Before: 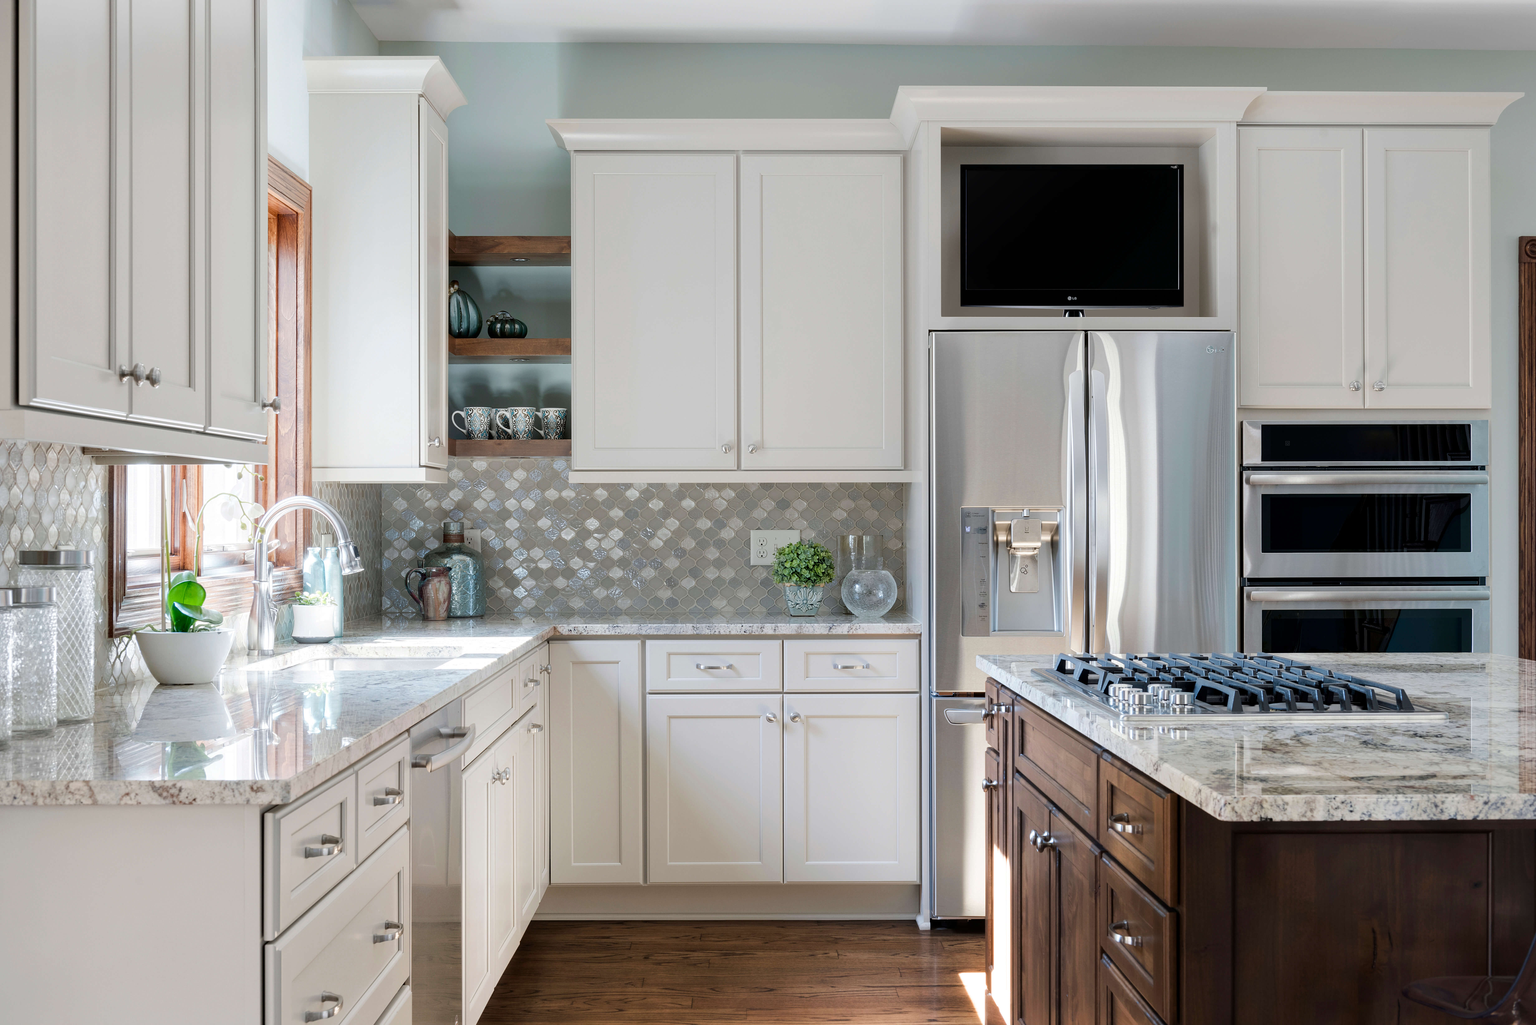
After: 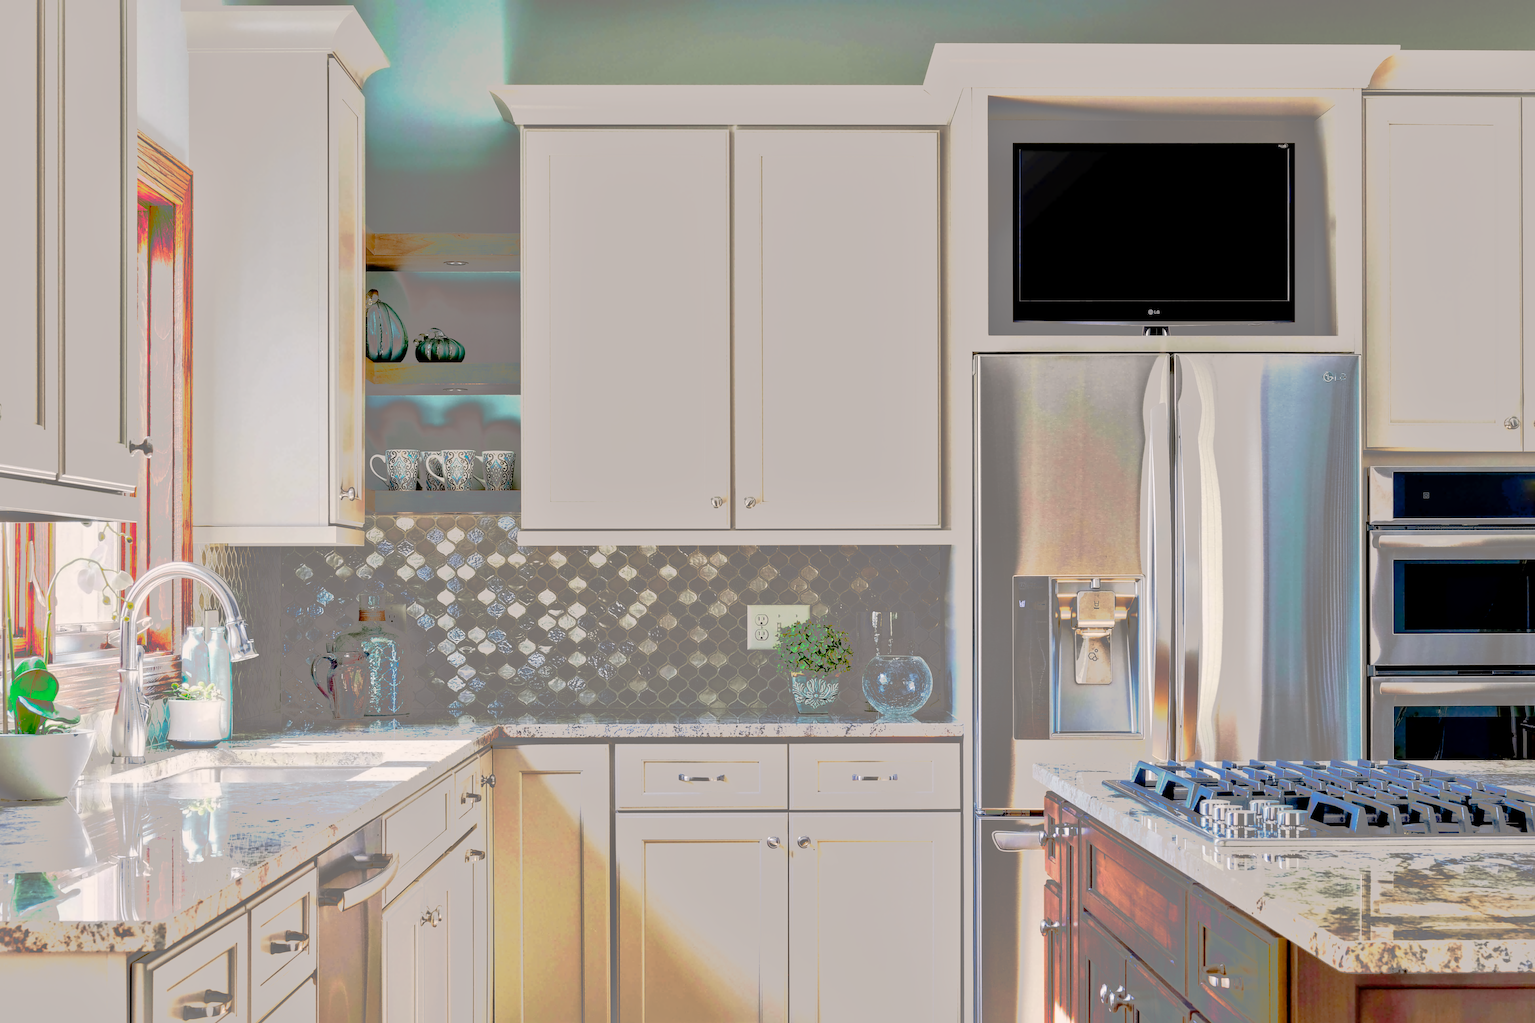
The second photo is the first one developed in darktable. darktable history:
shadows and highlights: on, module defaults
color balance rgb: perceptual saturation grading › global saturation 29.979%, global vibrance 14.892%
crop and rotate: left 10.421%, top 5.061%, right 10.472%, bottom 15.98%
exposure: black level correction 0.002, exposure -0.099 EV, compensate exposure bias true, compensate highlight preservation false
color correction: highlights a* 3.6, highlights b* 5.08
contrast equalizer: octaves 7, y [[0.5 ×4, 0.525, 0.667], [0.5 ×6], [0.5 ×6], [0 ×4, 0.042, 0], [0, 0, 0.004, 0.1, 0.191, 0.131]]
tone curve: curves: ch0 [(0, 0) (0.003, 0.011) (0.011, 0.043) (0.025, 0.133) (0.044, 0.226) (0.069, 0.303) (0.1, 0.371) (0.136, 0.429) (0.177, 0.482) (0.224, 0.516) (0.277, 0.539) (0.335, 0.535) (0.399, 0.517) (0.468, 0.498) (0.543, 0.523) (0.623, 0.655) (0.709, 0.83) (0.801, 0.827) (0.898, 0.89) (1, 1)], preserve colors none
